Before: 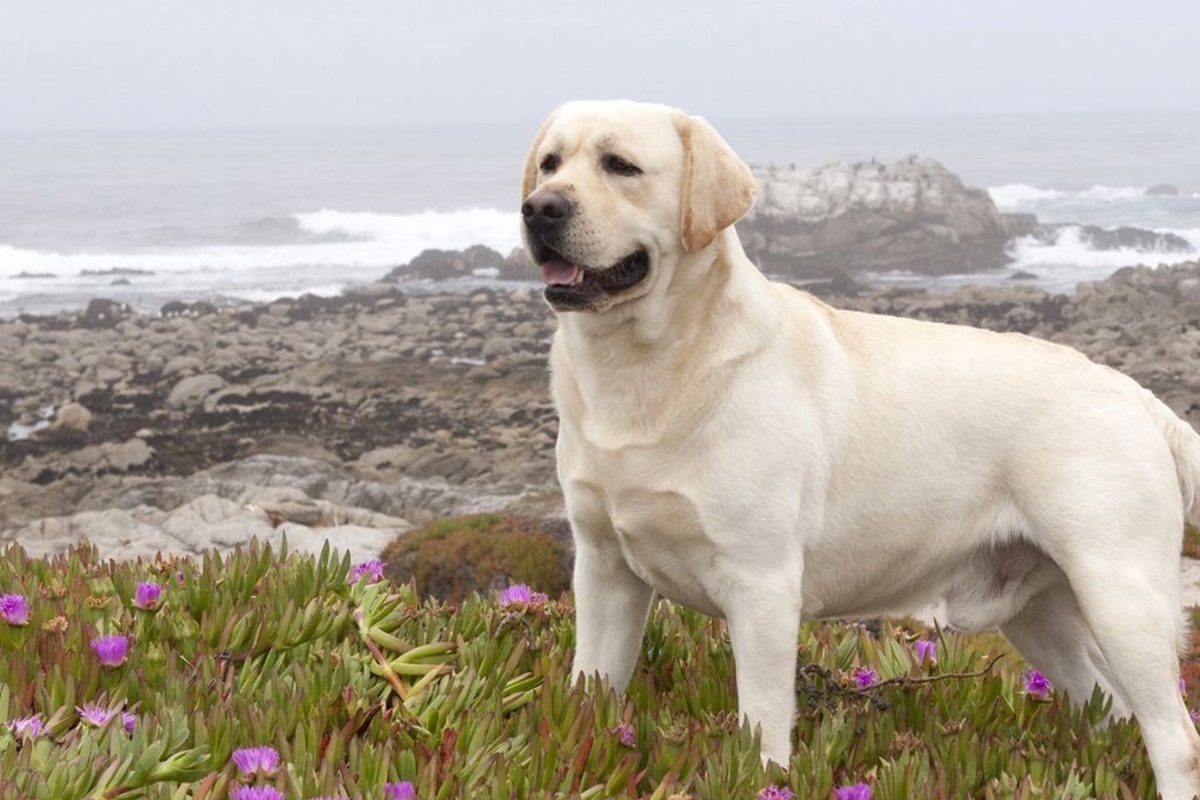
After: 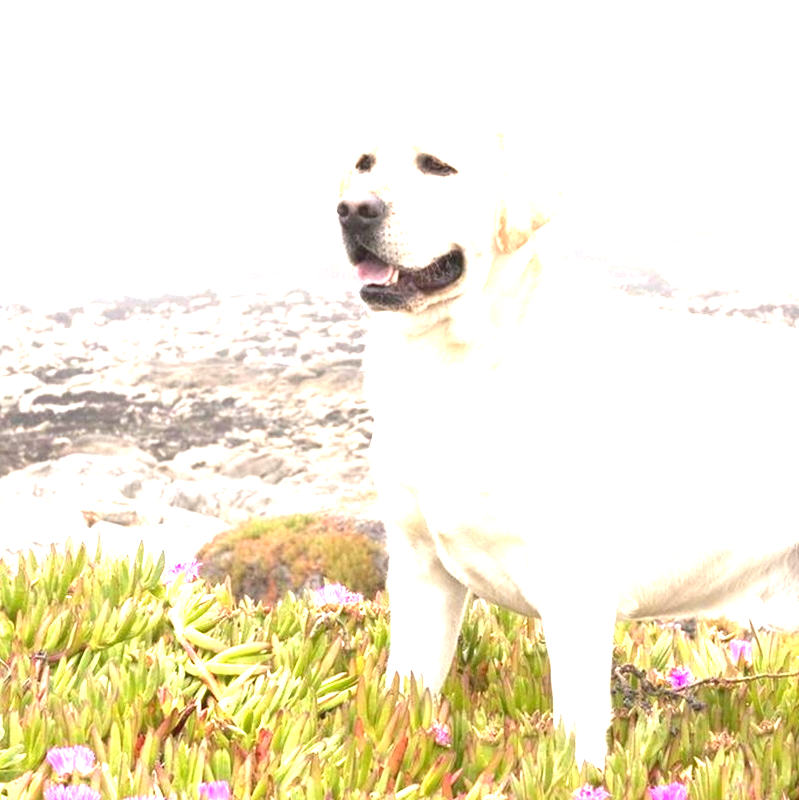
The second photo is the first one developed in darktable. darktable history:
crop: left 15.419%, right 17.914%
exposure: exposure 2.207 EV, compensate highlight preservation false
